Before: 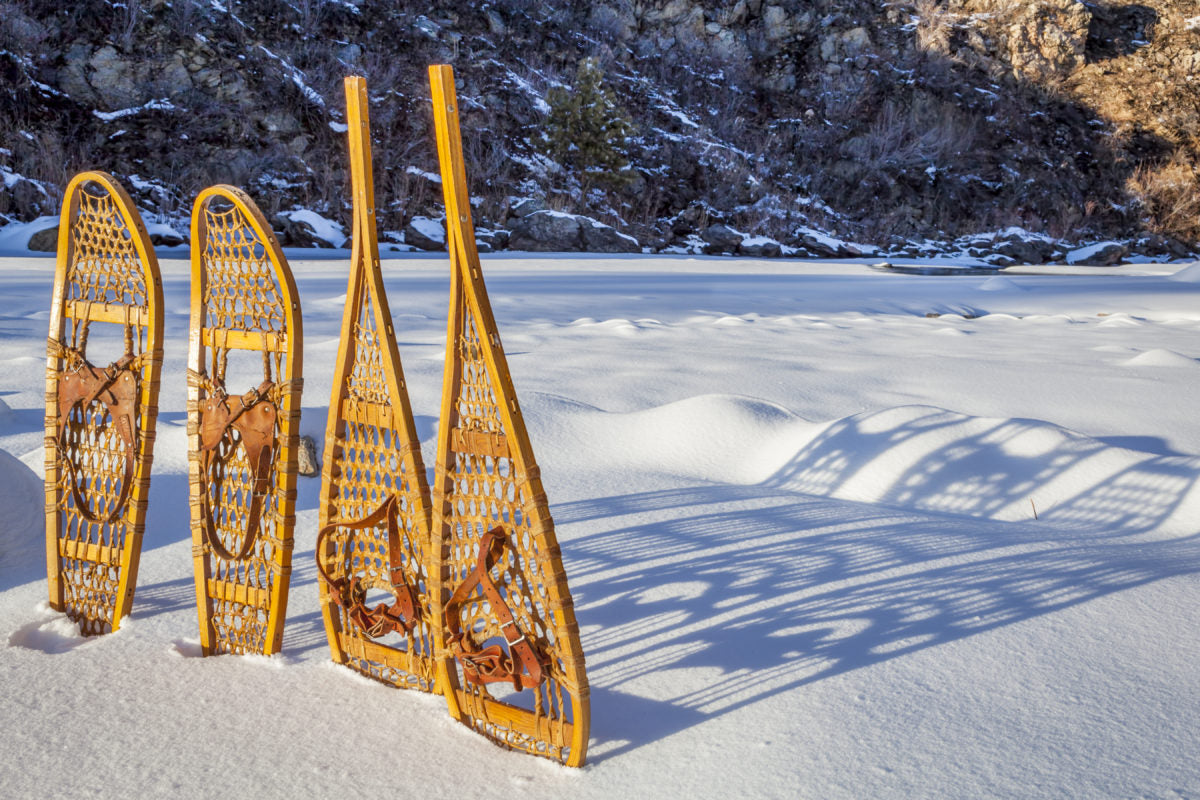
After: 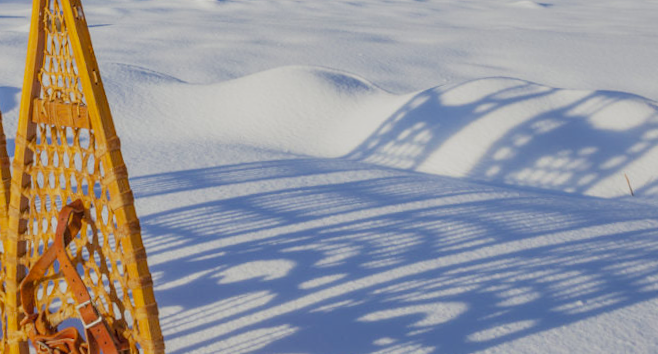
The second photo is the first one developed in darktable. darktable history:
crop: left 35.03%, top 36.625%, right 14.663%, bottom 20.057%
rotate and perspective: rotation 0.128°, lens shift (vertical) -0.181, lens shift (horizontal) -0.044, shear 0.001, automatic cropping off
color balance rgb: perceptual saturation grading › global saturation 10%, global vibrance 10%
filmic rgb: middle gray luminance 18.42%, black relative exposure -10.5 EV, white relative exposure 3.4 EV, threshold 6 EV, target black luminance 0%, hardness 6.03, latitude 99%, contrast 0.847, shadows ↔ highlights balance 0.505%, add noise in highlights 0, preserve chrominance max RGB, color science v3 (2019), use custom middle-gray values true, iterations of high-quality reconstruction 0, contrast in highlights soft, enable highlight reconstruction true
